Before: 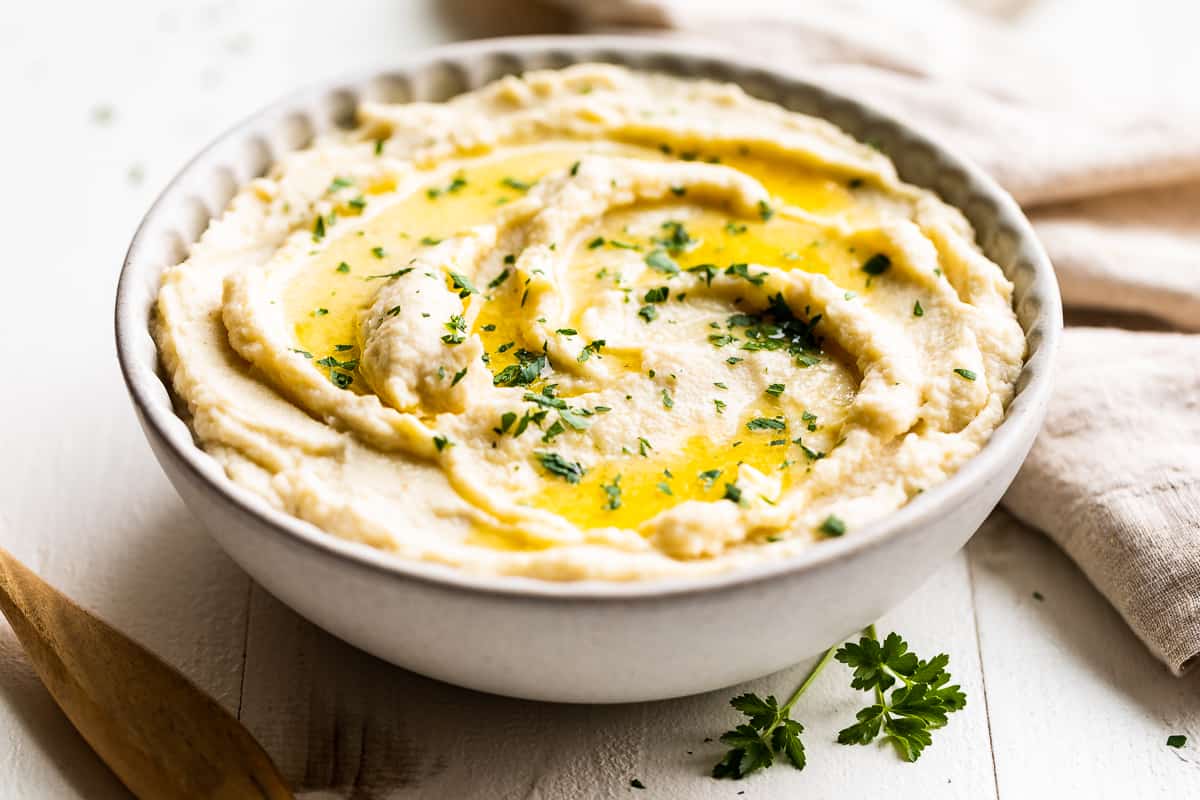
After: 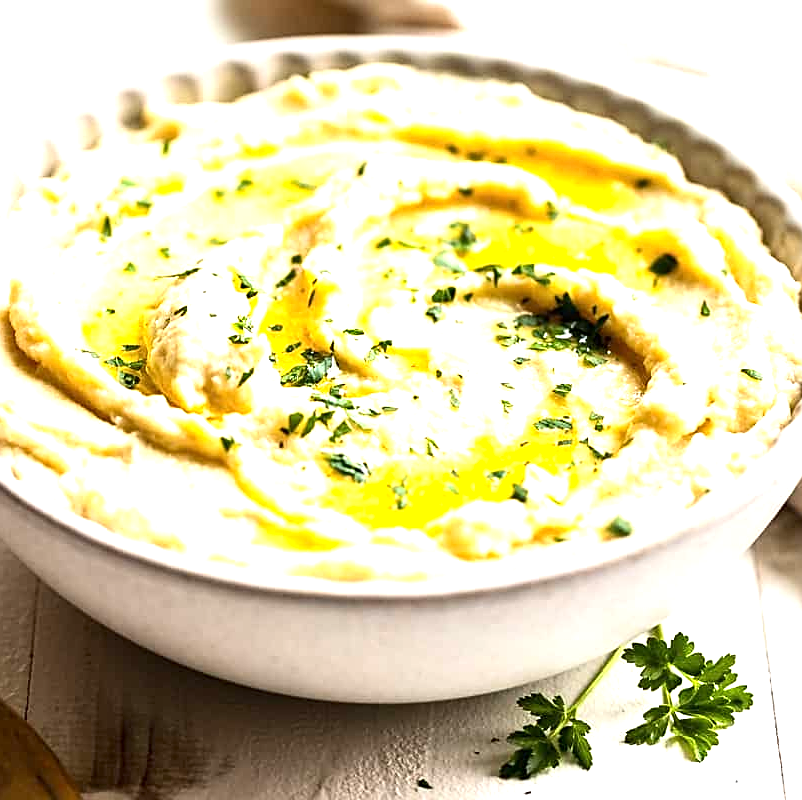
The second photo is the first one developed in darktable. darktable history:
crop and rotate: left 17.805%, right 15.317%
contrast brightness saturation: contrast 0.098, brightness 0.012, saturation 0.016
exposure: black level correction 0, exposure 1 EV, compensate highlight preservation false
sharpen: on, module defaults
